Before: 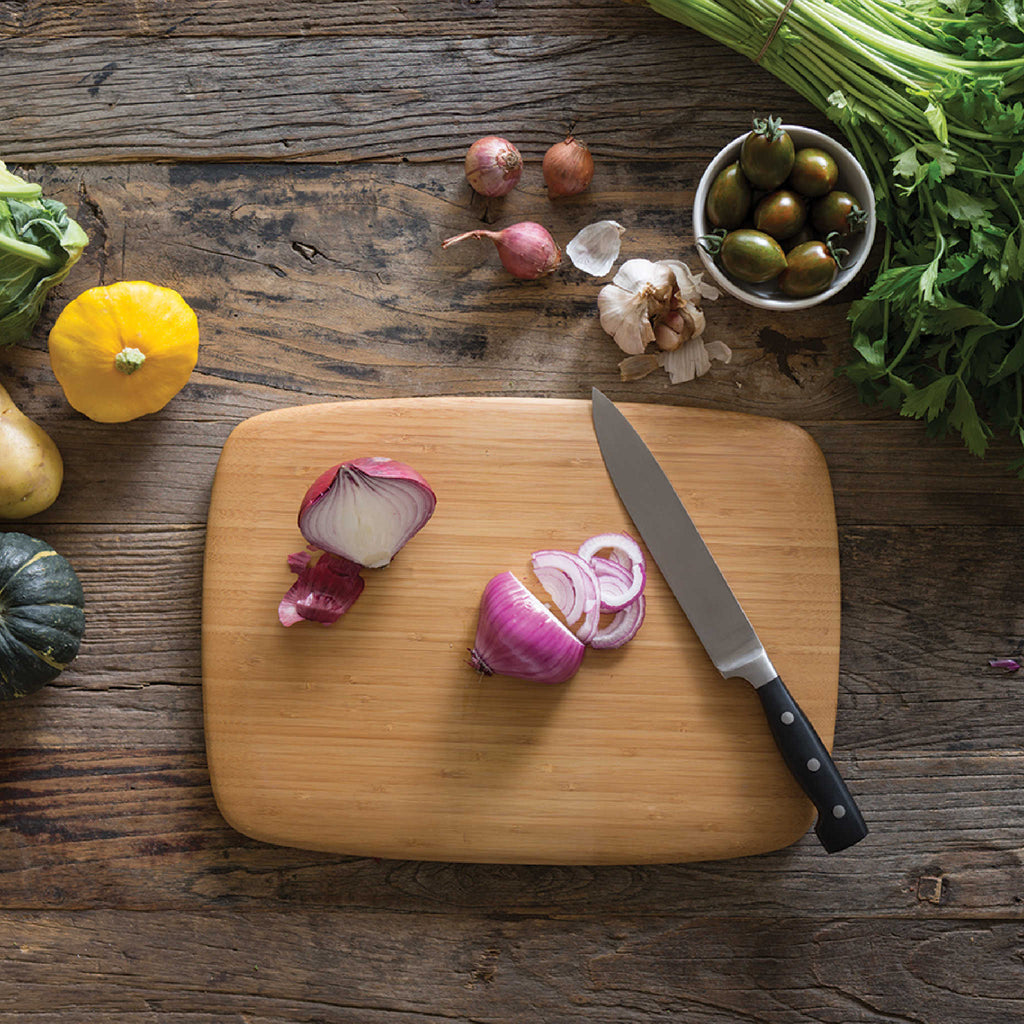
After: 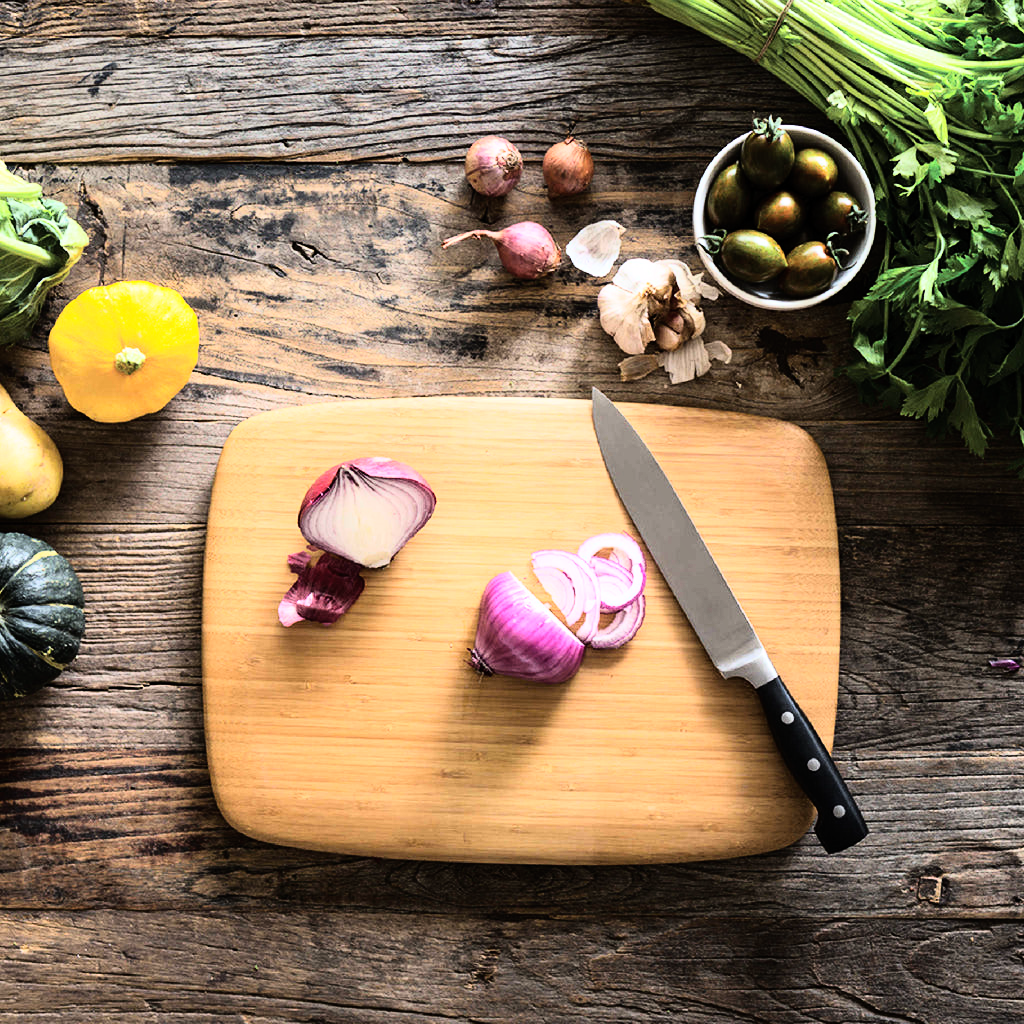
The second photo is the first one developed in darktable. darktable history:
tone equalizer: on, module defaults
rgb curve: curves: ch0 [(0, 0) (0.21, 0.15) (0.24, 0.21) (0.5, 0.75) (0.75, 0.96) (0.89, 0.99) (1, 1)]; ch1 [(0, 0.02) (0.21, 0.13) (0.25, 0.2) (0.5, 0.67) (0.75, 0.9) (0.89, 0.97) (1, 1)]; ch2 [(0, 0.02) (0.21, 0.13) (0.25, 0.2) (0.5, 0.67) (0.75, 0.9) (0.89, 0.97) (1, 1)], compensate middle gray true
